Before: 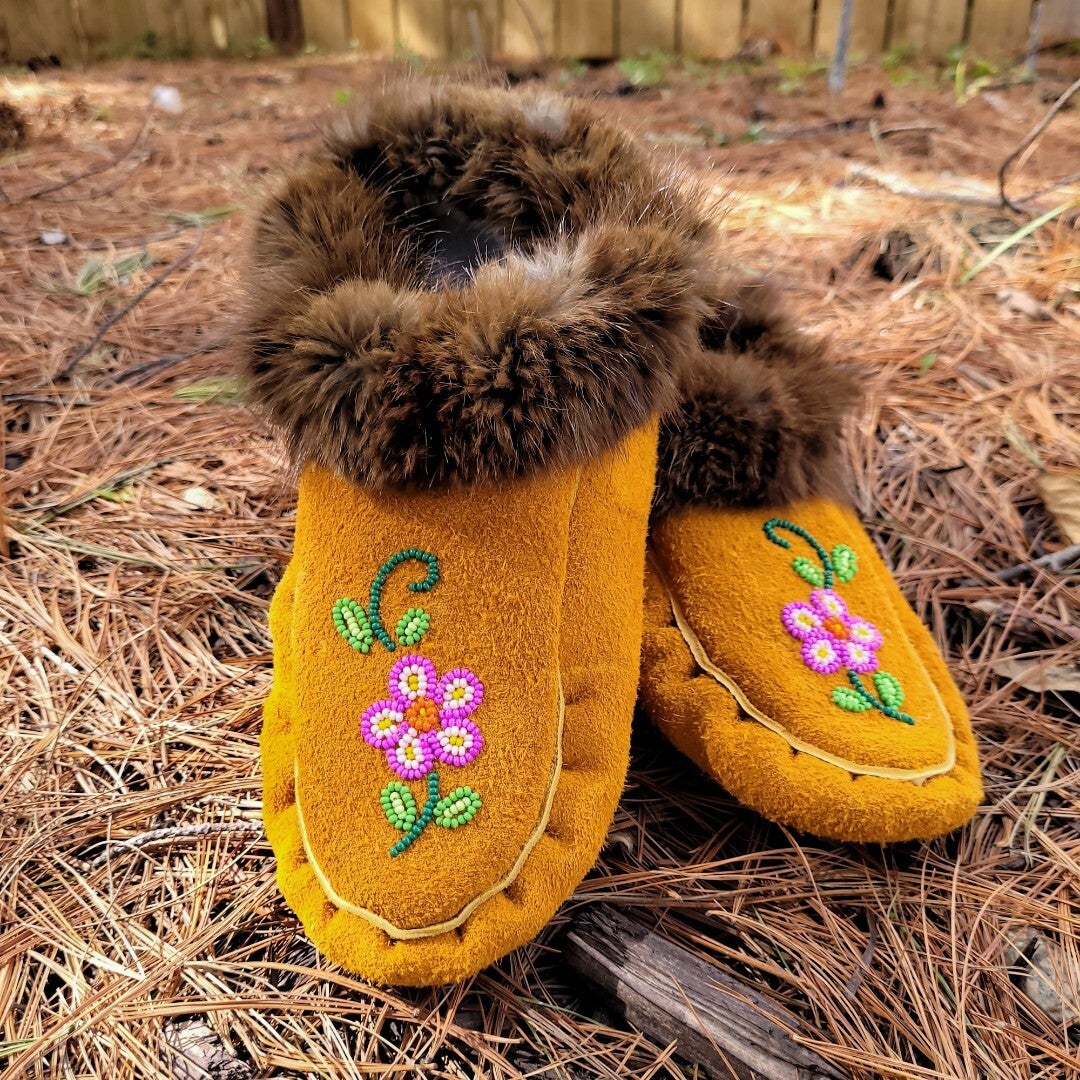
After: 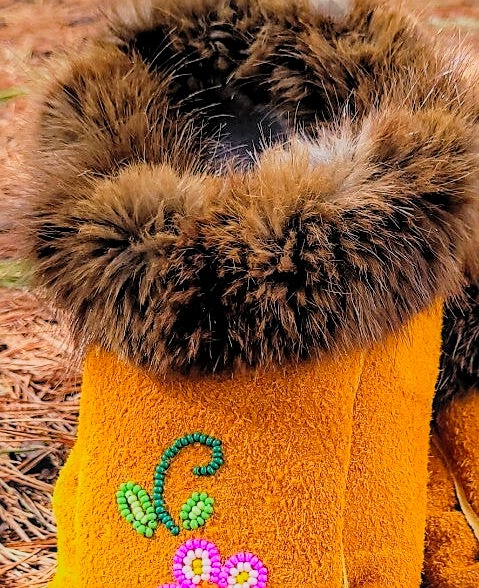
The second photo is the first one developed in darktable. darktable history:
sharpen: on, module defaults
contrast equalizer: octaves 7, y [[0.5, 0.488, 0.462, 0.461, 0.491, 0.5], [0.5 ×6], [0.5 ×6], [0 ×6], [0 ×6]]
local contrast: on, module defaults
filmic rgb: black relative exposure -16 EV, white relative exposure 6.1 EV, hardness 5.22
contrast brightness saturation: contrast 0.067, brightness 0.177, saturation 0.412
crop: left 20.004%, top 10.752%, right 35.605%, bottom 34.754%
haze removal: compatibility mode true, adaptive false
